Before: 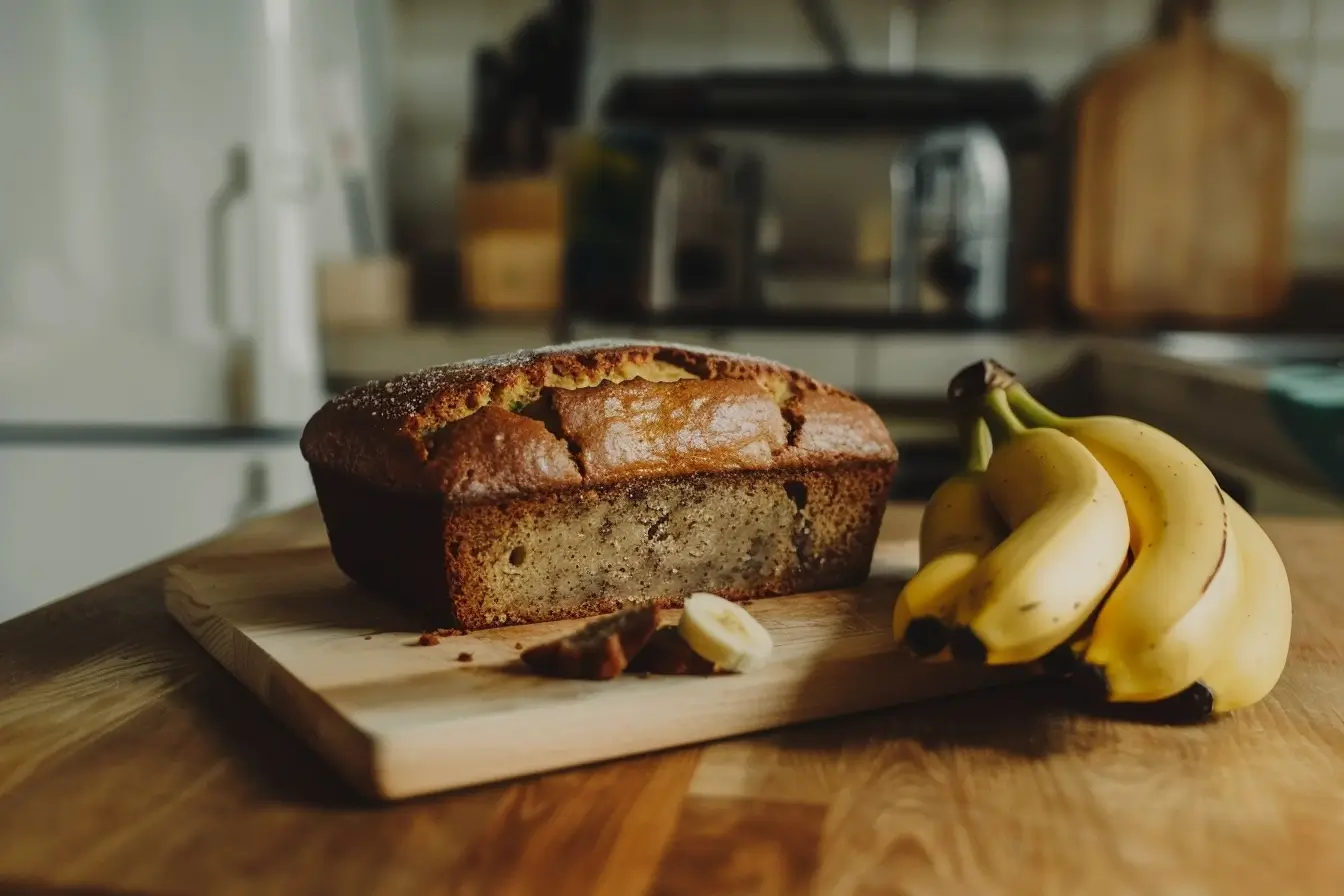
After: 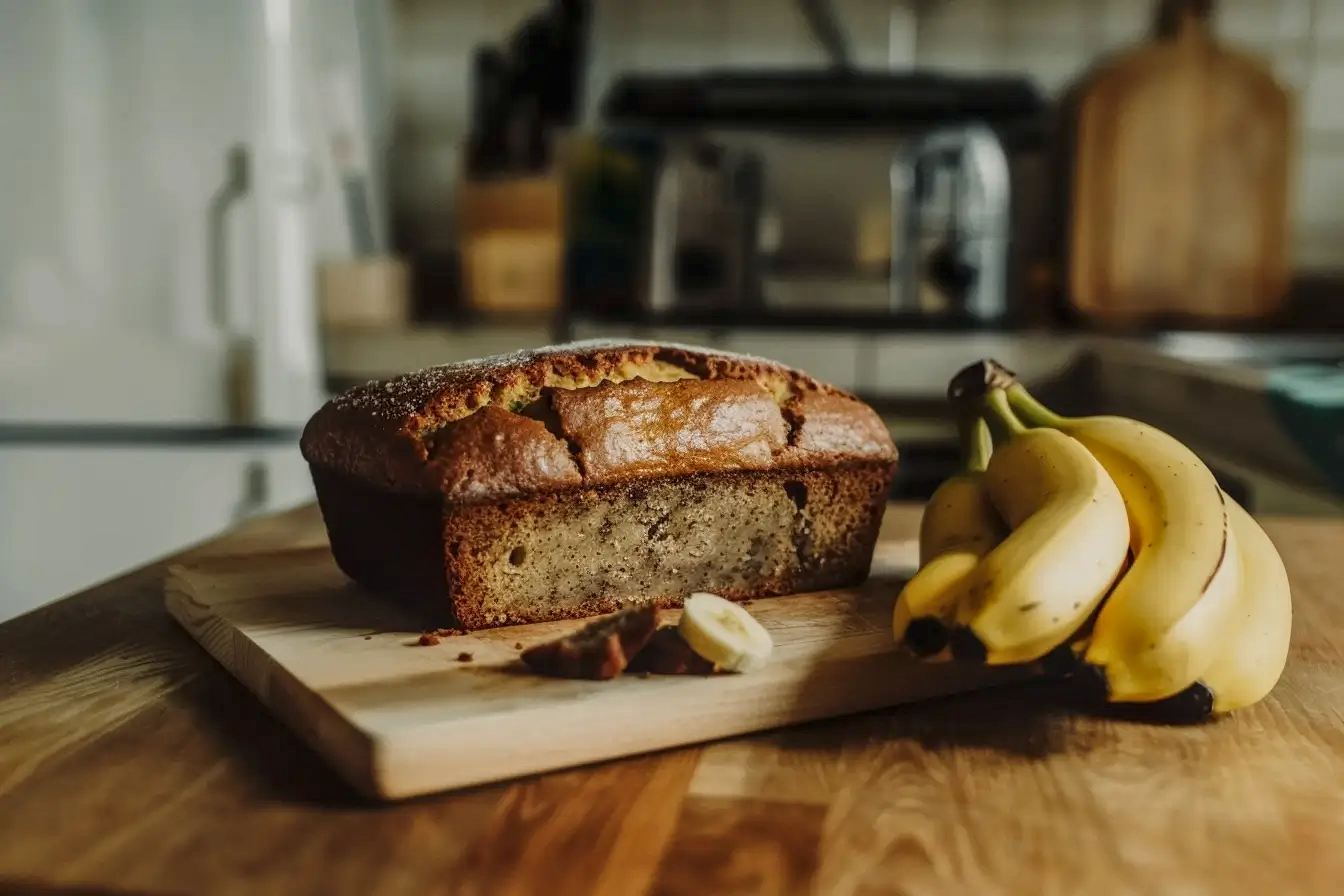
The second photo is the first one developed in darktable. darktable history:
local contrast: highlights 55%, shadows 52%, detail 130%, midtone range 0.451
